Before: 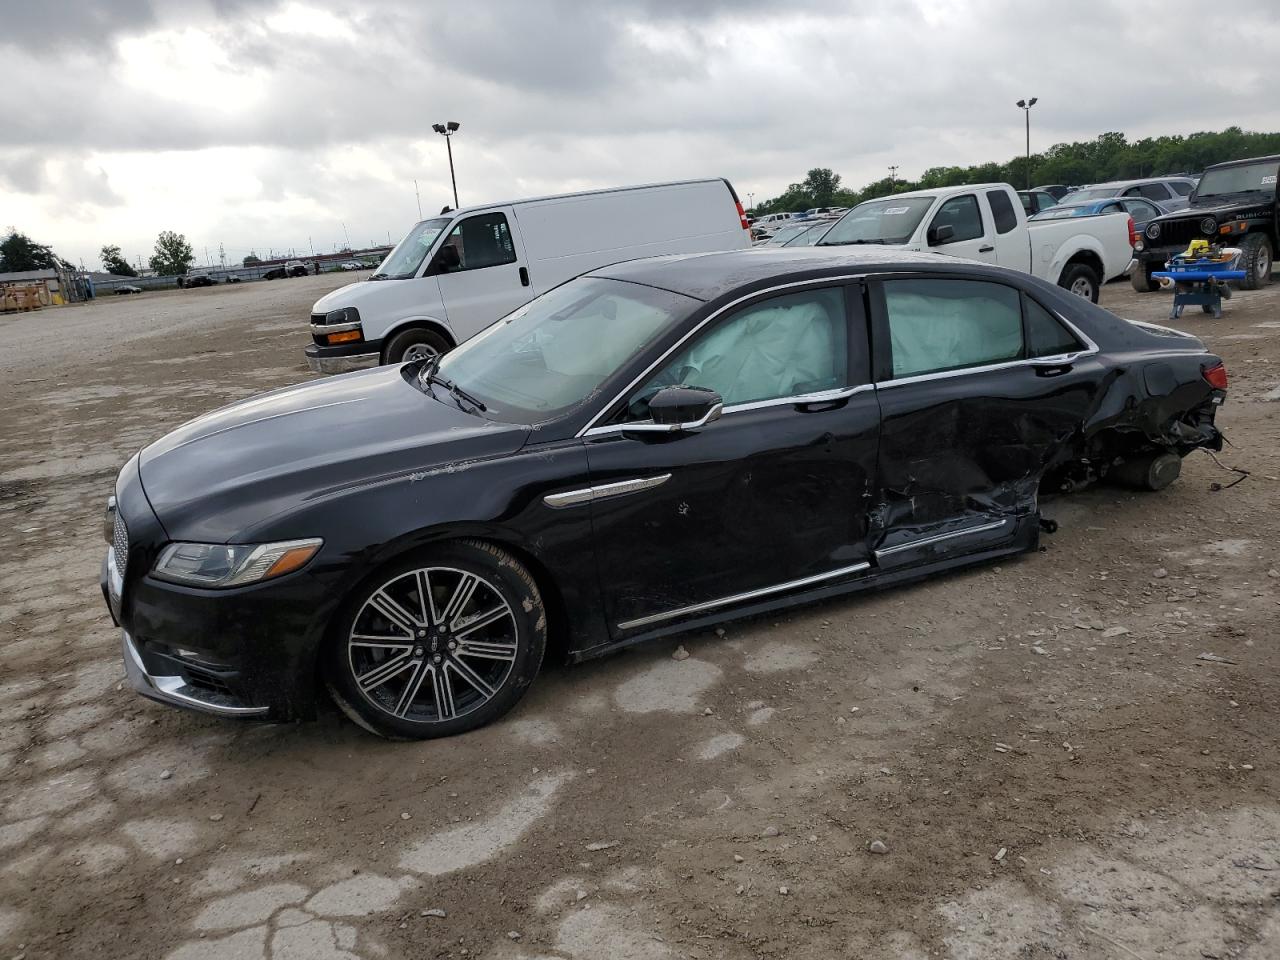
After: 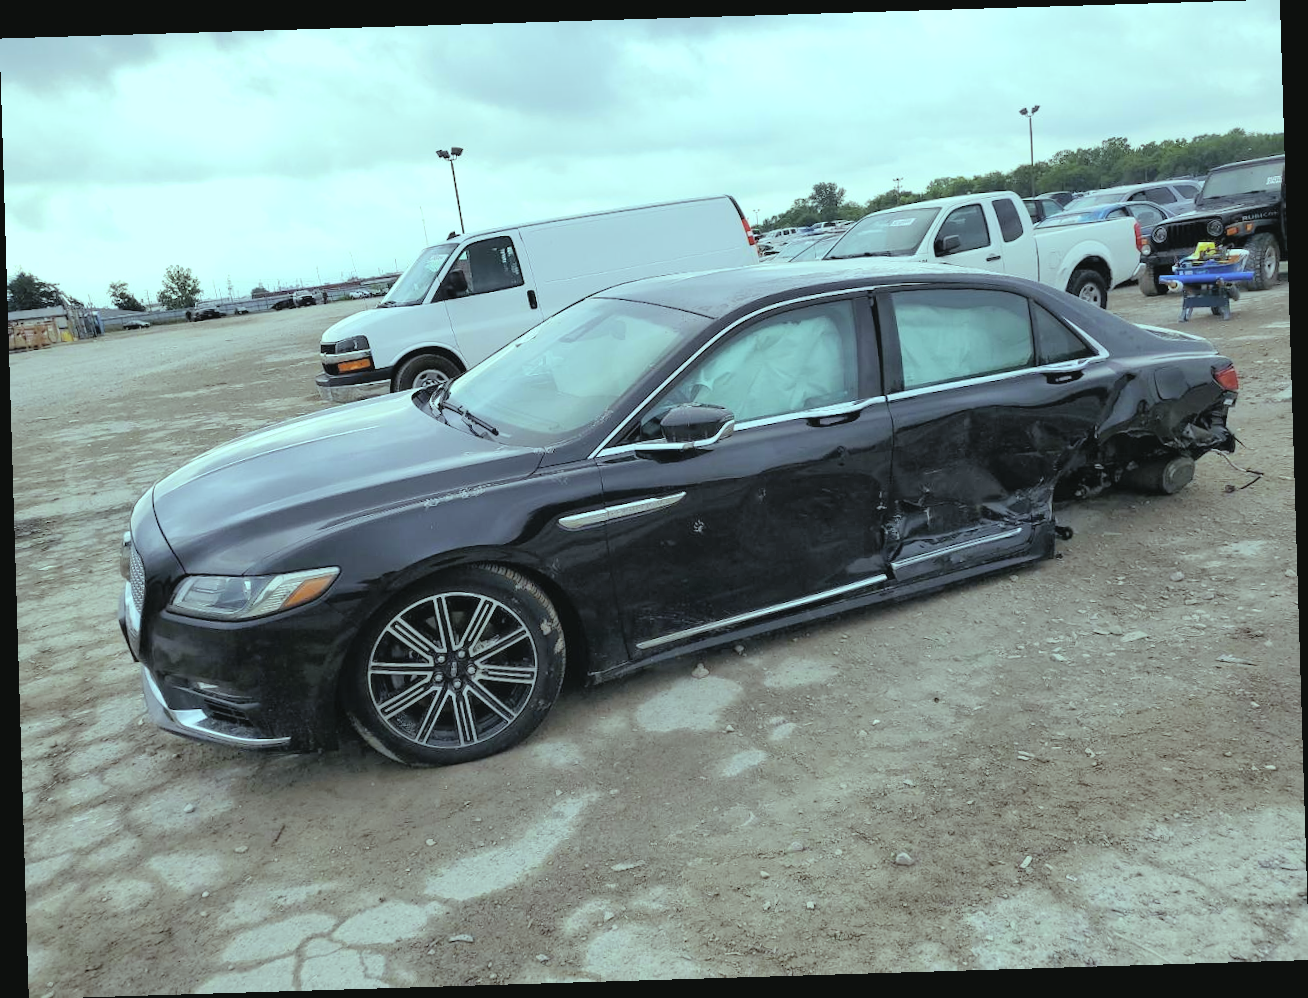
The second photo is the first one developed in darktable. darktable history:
color balance: mode lift, gamma, gain (sRGB), lift [0.997, 0.979, 1.021, 1.011], gamma [1, 1.084, 0.916, 0.998], gain [1, 0.87, 1.13, 1.101], contrast 4.55%, contrast fulcrum 38.24%, output saturation 104.09%
rotate and perspective: rotation -1.75°, automatic cropping off
contrast brightness saturation: brightness 0.28
